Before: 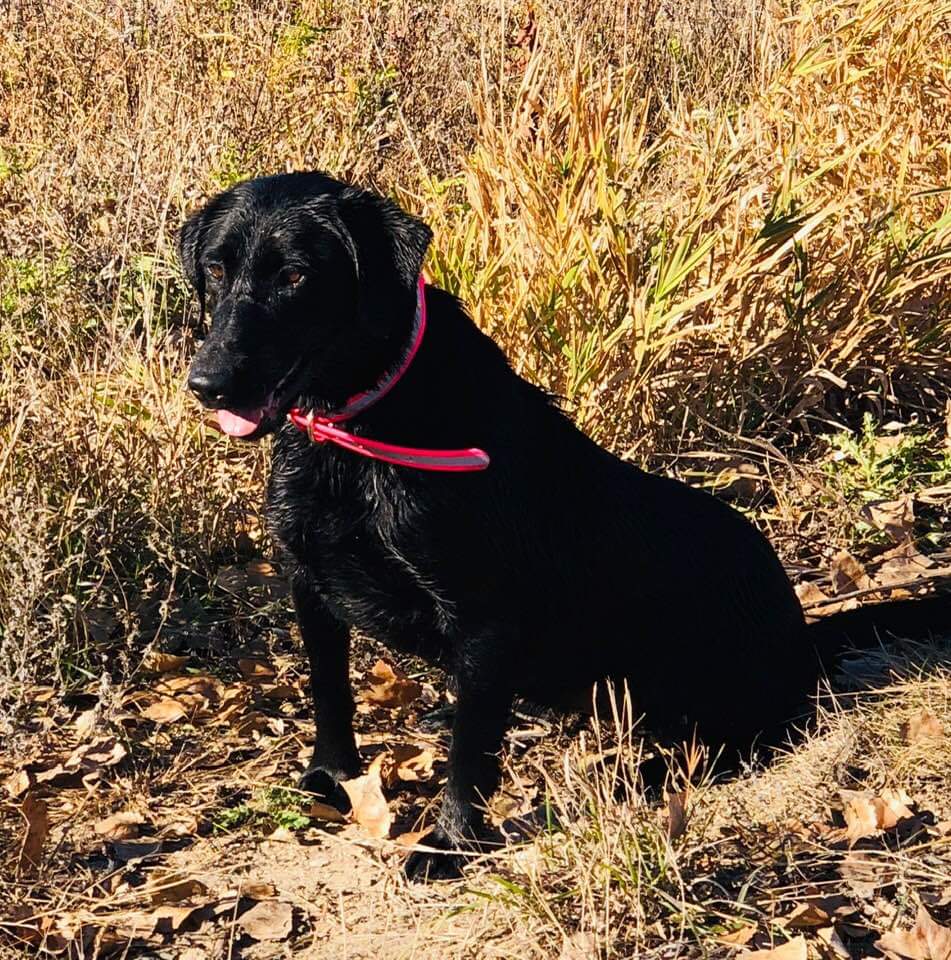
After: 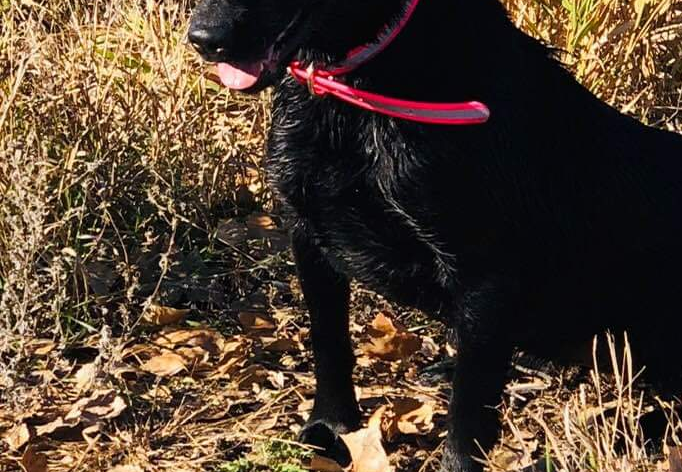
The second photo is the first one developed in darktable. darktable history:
color zones: mix 40.69%
crop: top 36.167%, right 28.282%, bottom 14.563%
